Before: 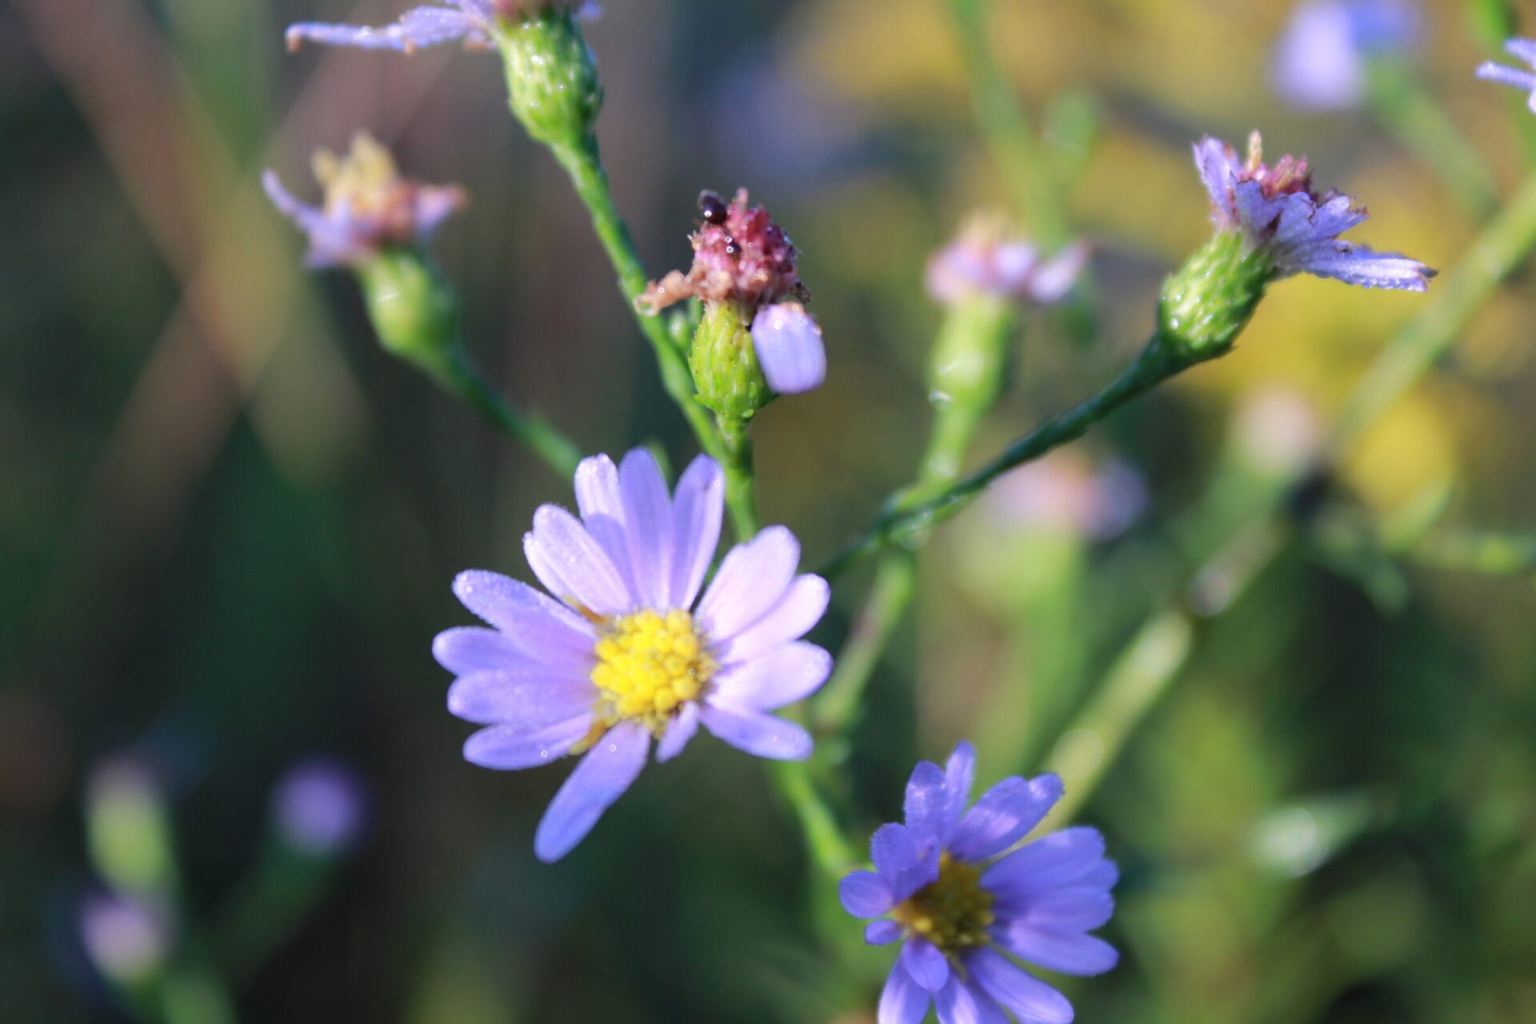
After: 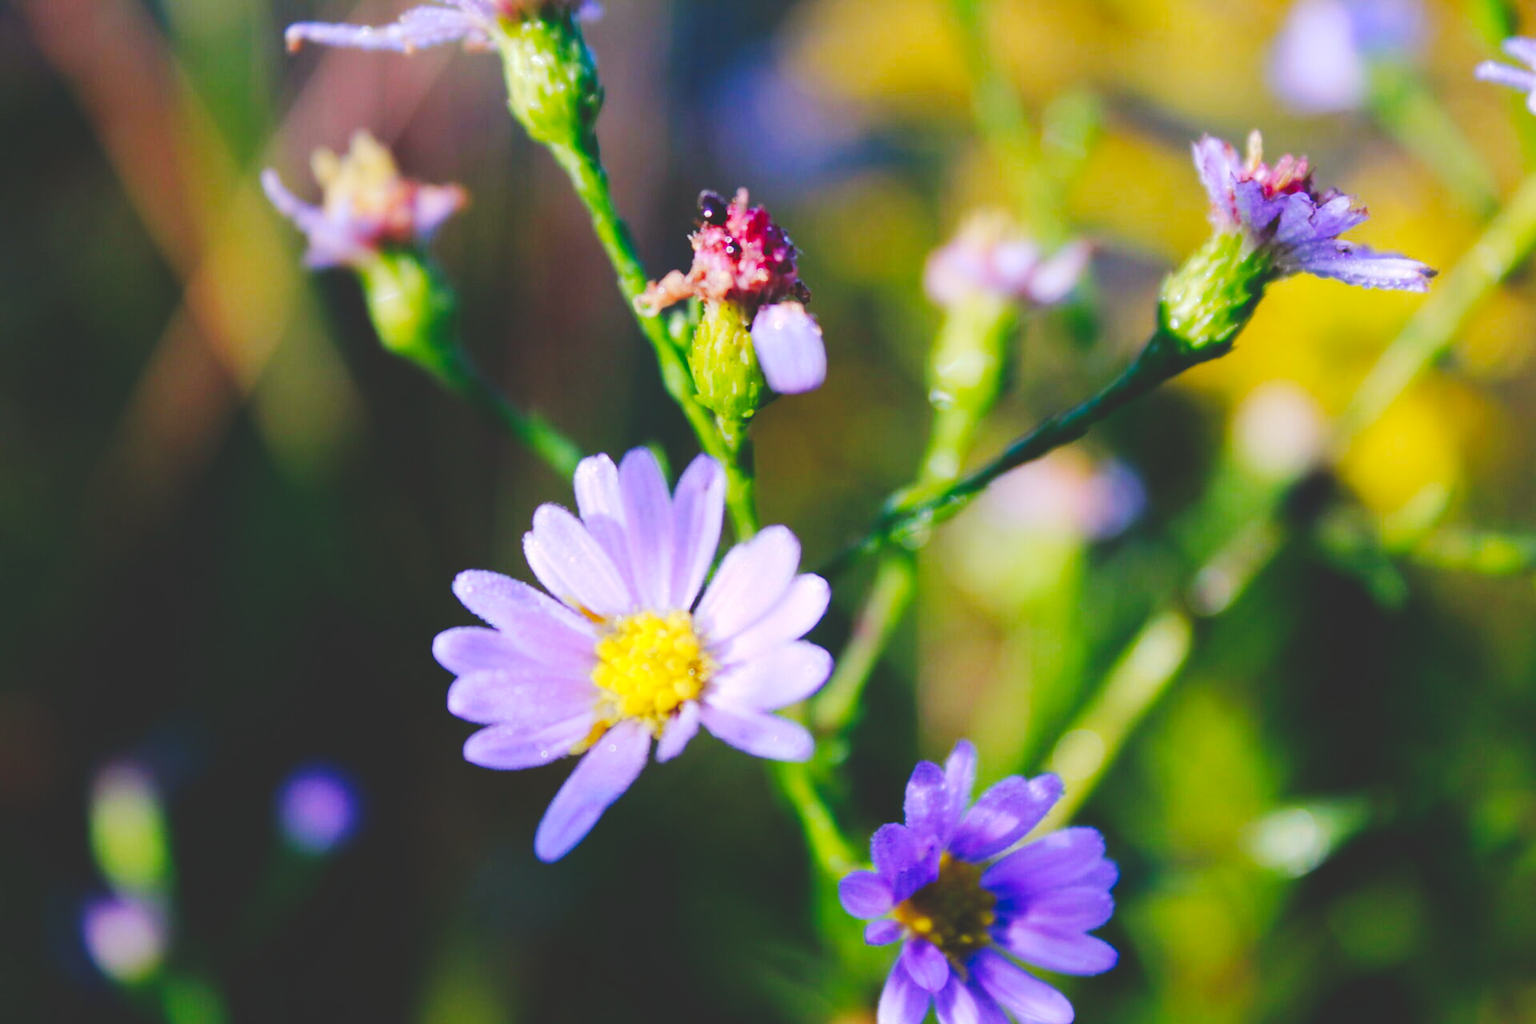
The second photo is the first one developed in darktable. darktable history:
color balance rgb: power › luminance -3.637%, power › chroma 0.565%, power › hue 43.09°, linear chroma grading › shadows -7.644%, linear chroma grading › global chroma 9.793%, perceptual saturation grading › global saturation 34.798%, perceptual saturation grading › highlights -29.884%, perceptual saturation grading › shadows 35.091%
tone curve: curves: ch0 [(0, 0) (0.003, 0.178) (0.011, 0.177) (0.025, 0.177) (0.044, 0.178) (0.069, 0.178) (0.1, 0.18) (0.136, 0.183) (0.177, 0.199) (0.224, 0.227) (0.277, 0.278) (0.335, 0.357) (0.399, 0.449) (0.468, 0.546) (0.543, 0.65) (0.623, 0.724) (0.709, 0.804) (0.801, 0.868) (0.898, 0.921) (1, 1)], preserve colors none
